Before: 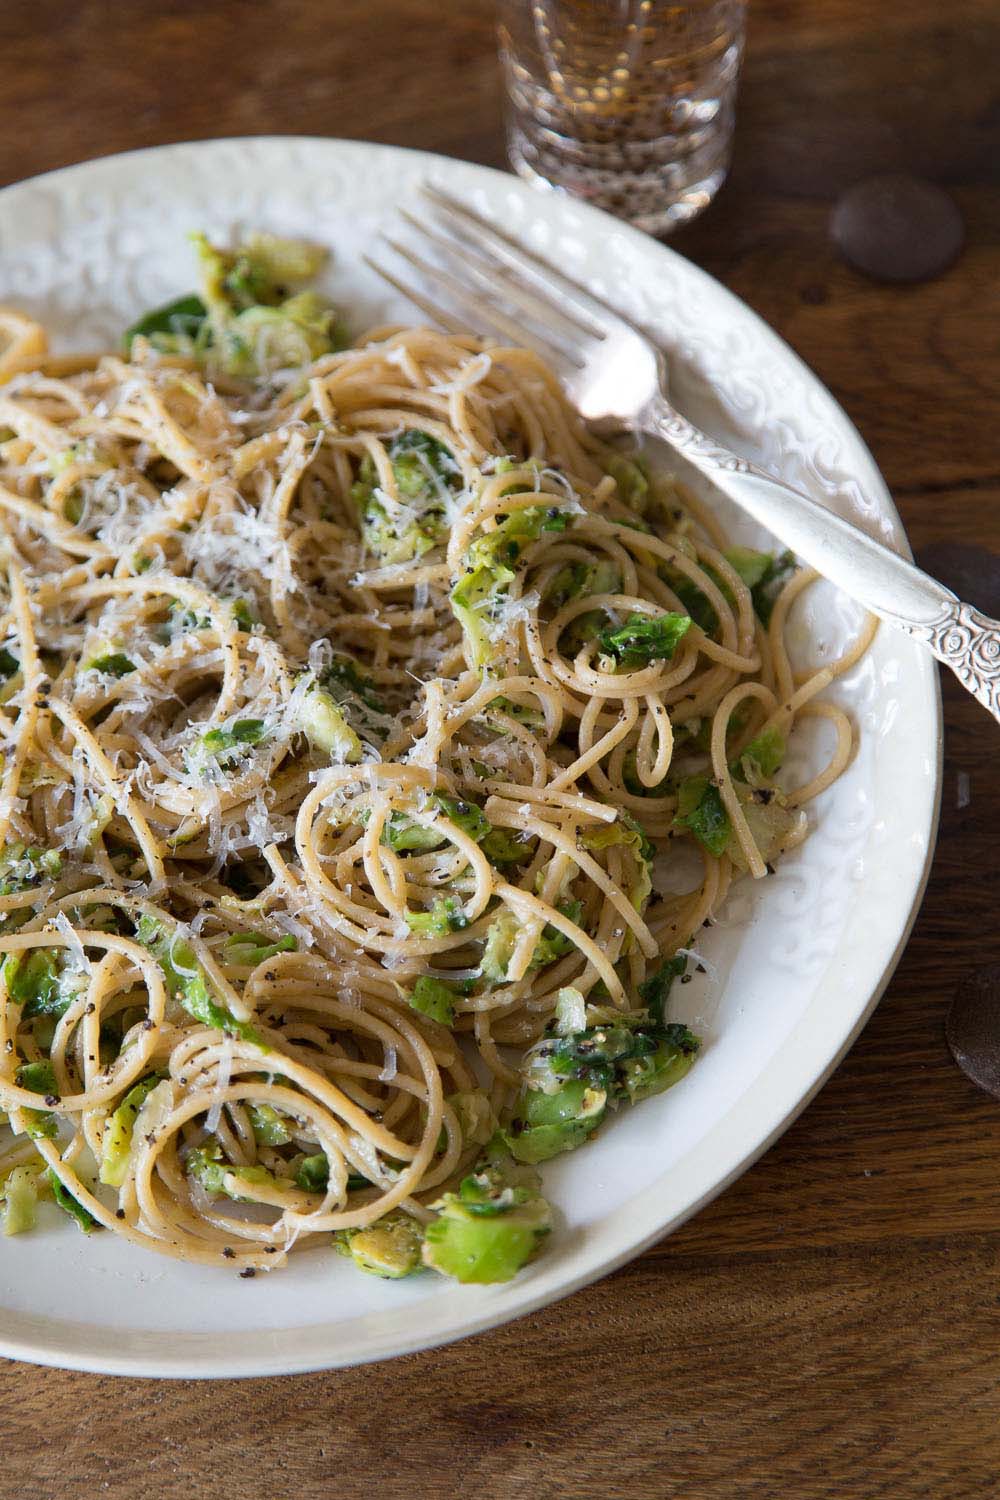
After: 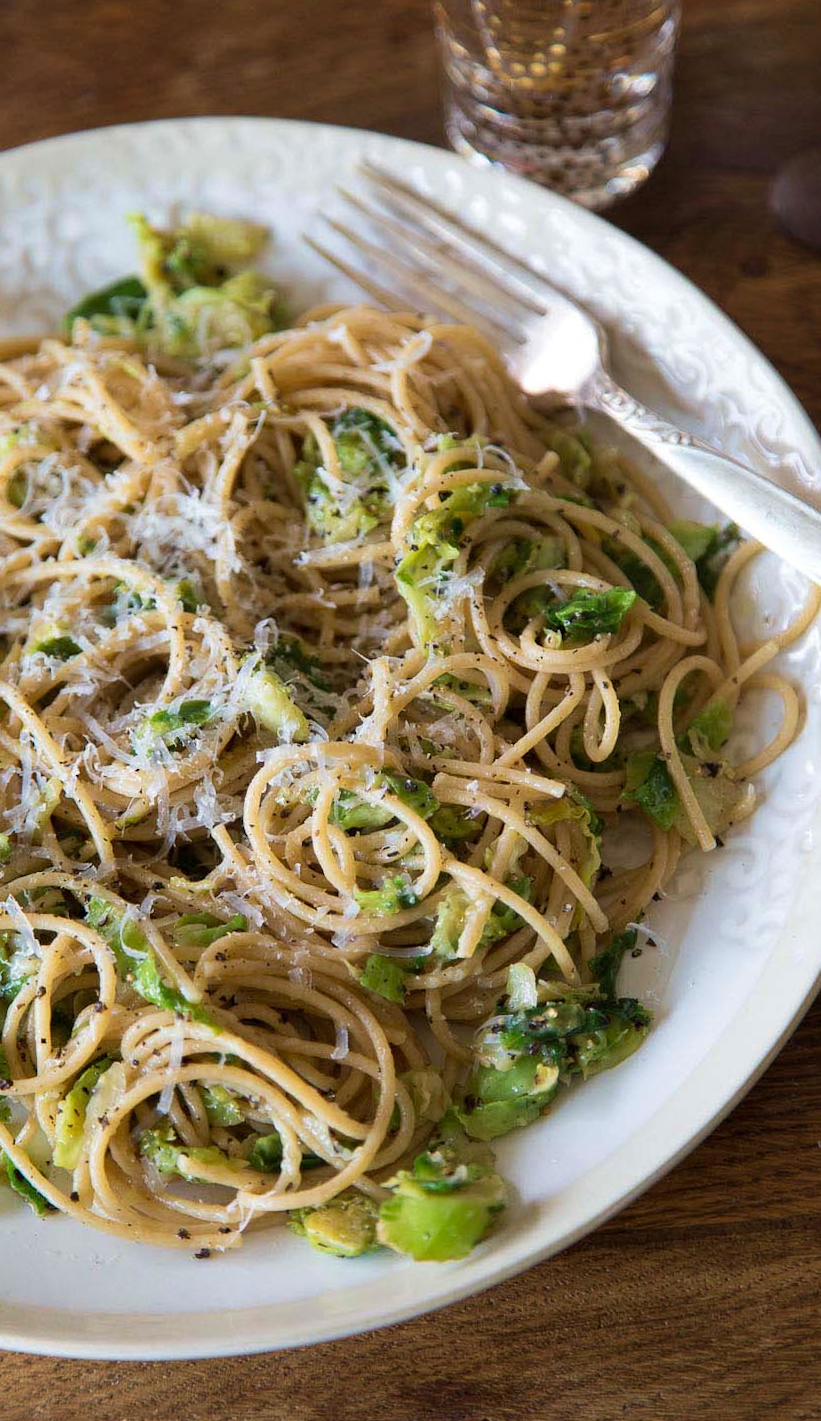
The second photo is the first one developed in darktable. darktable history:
crop and rotate: angle 0.873°, left 4.292%, top 0.441%, right 11.687%, bottom 2.654%
tone equalizer: edges refinement/feathering 500, mask exposure compensation -1.57 EV, preserve details no
velvia: strength 27.35%
